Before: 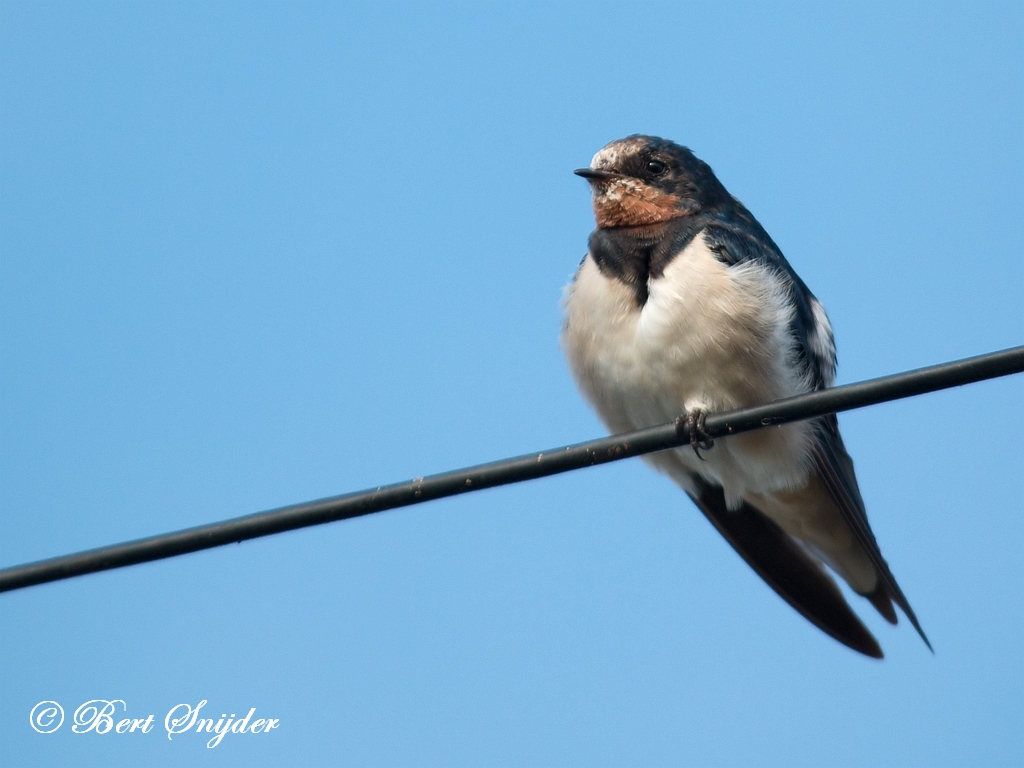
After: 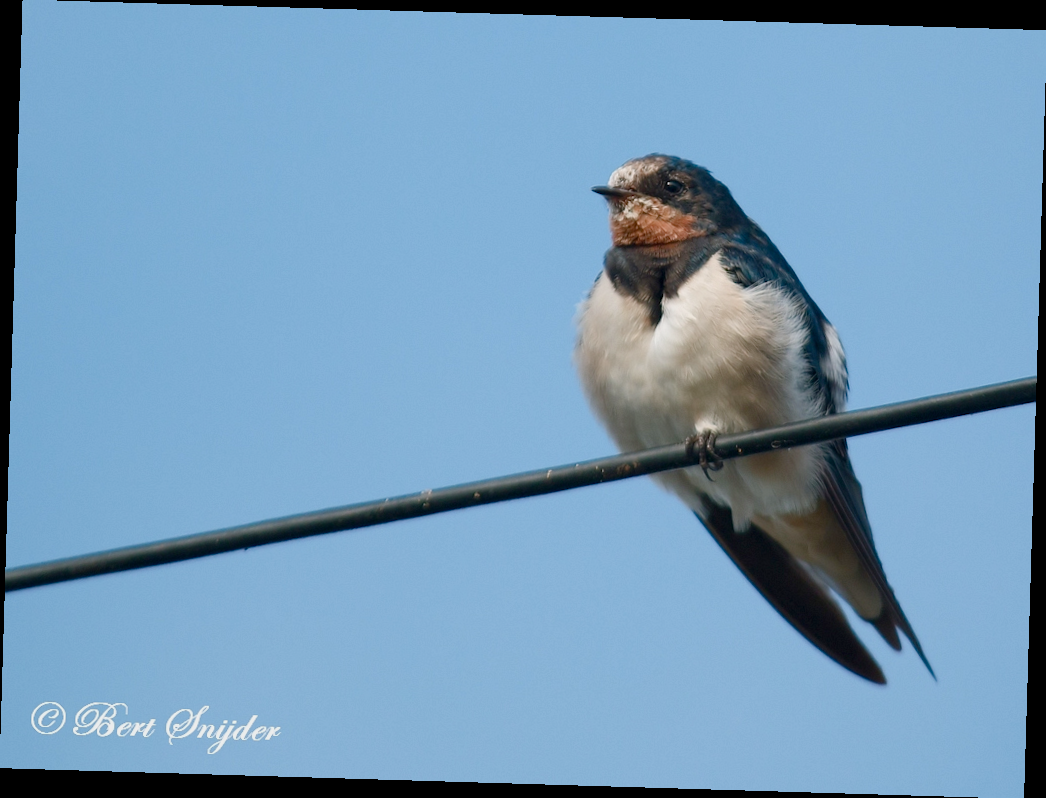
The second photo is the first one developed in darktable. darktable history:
color balance rgb: shadows lift › chroma 1%, shadows lift › hue 113°, highlights gain › chroma 0.2%, highlights gain › hue 333°, perceptual saturation grading › global saturation 20%, perceptual saturation grading › highlights -50%, perceptual saturation grading › shadows 25%, contrast -10%
rotate and perspective: rotation 1.72°, automatic cropping off
